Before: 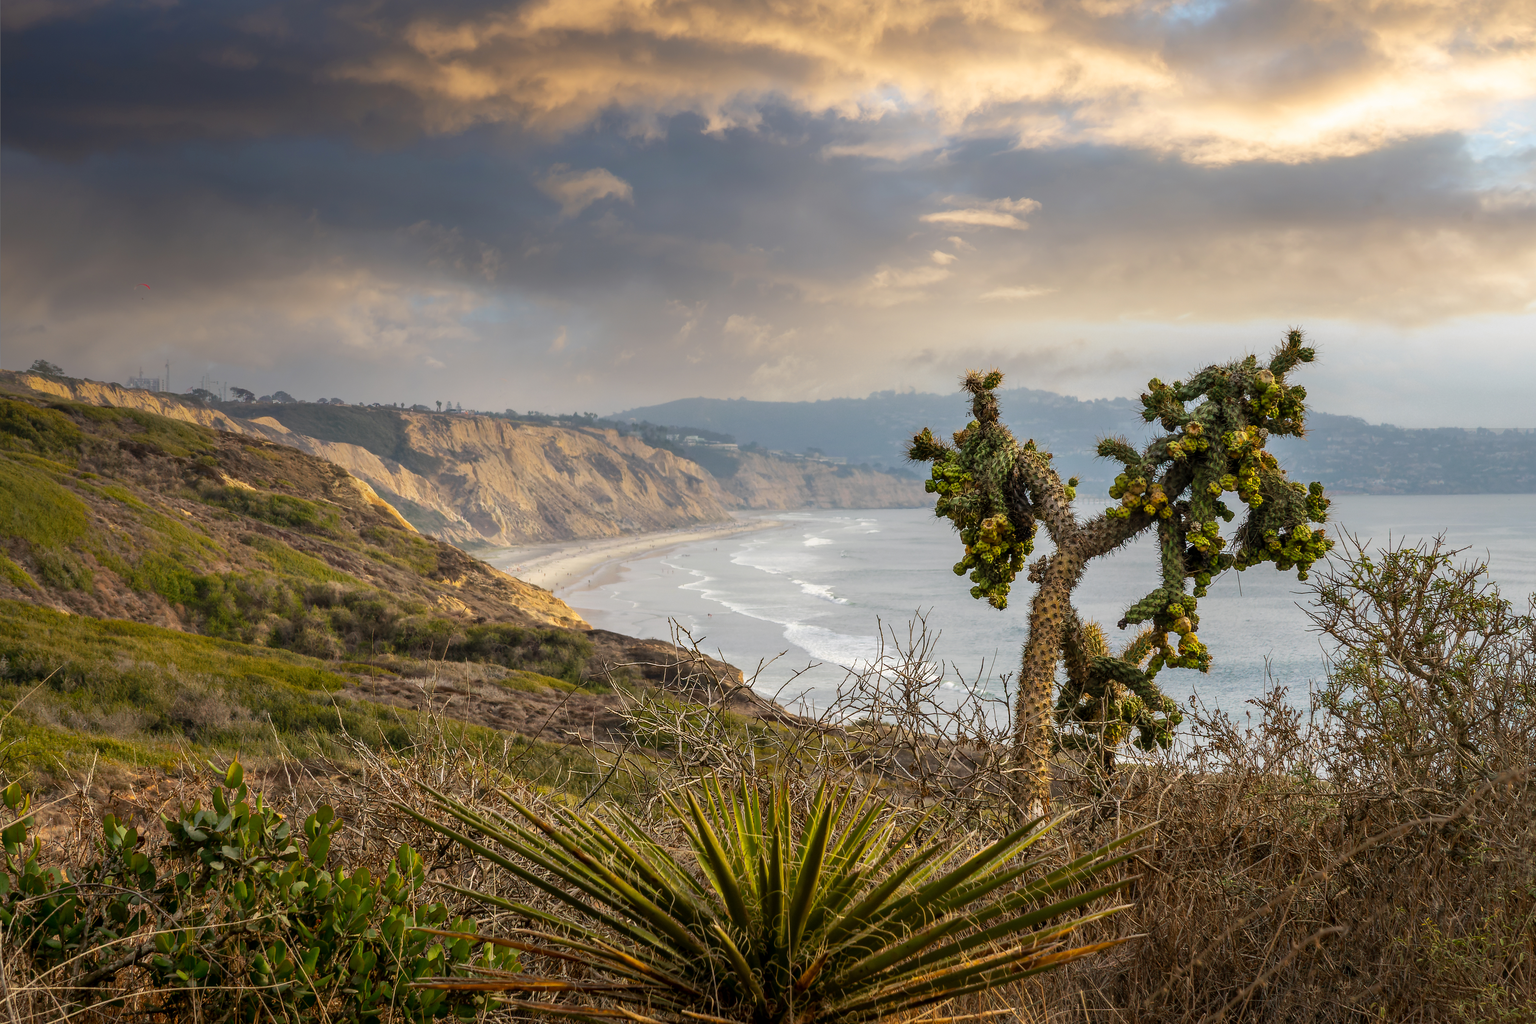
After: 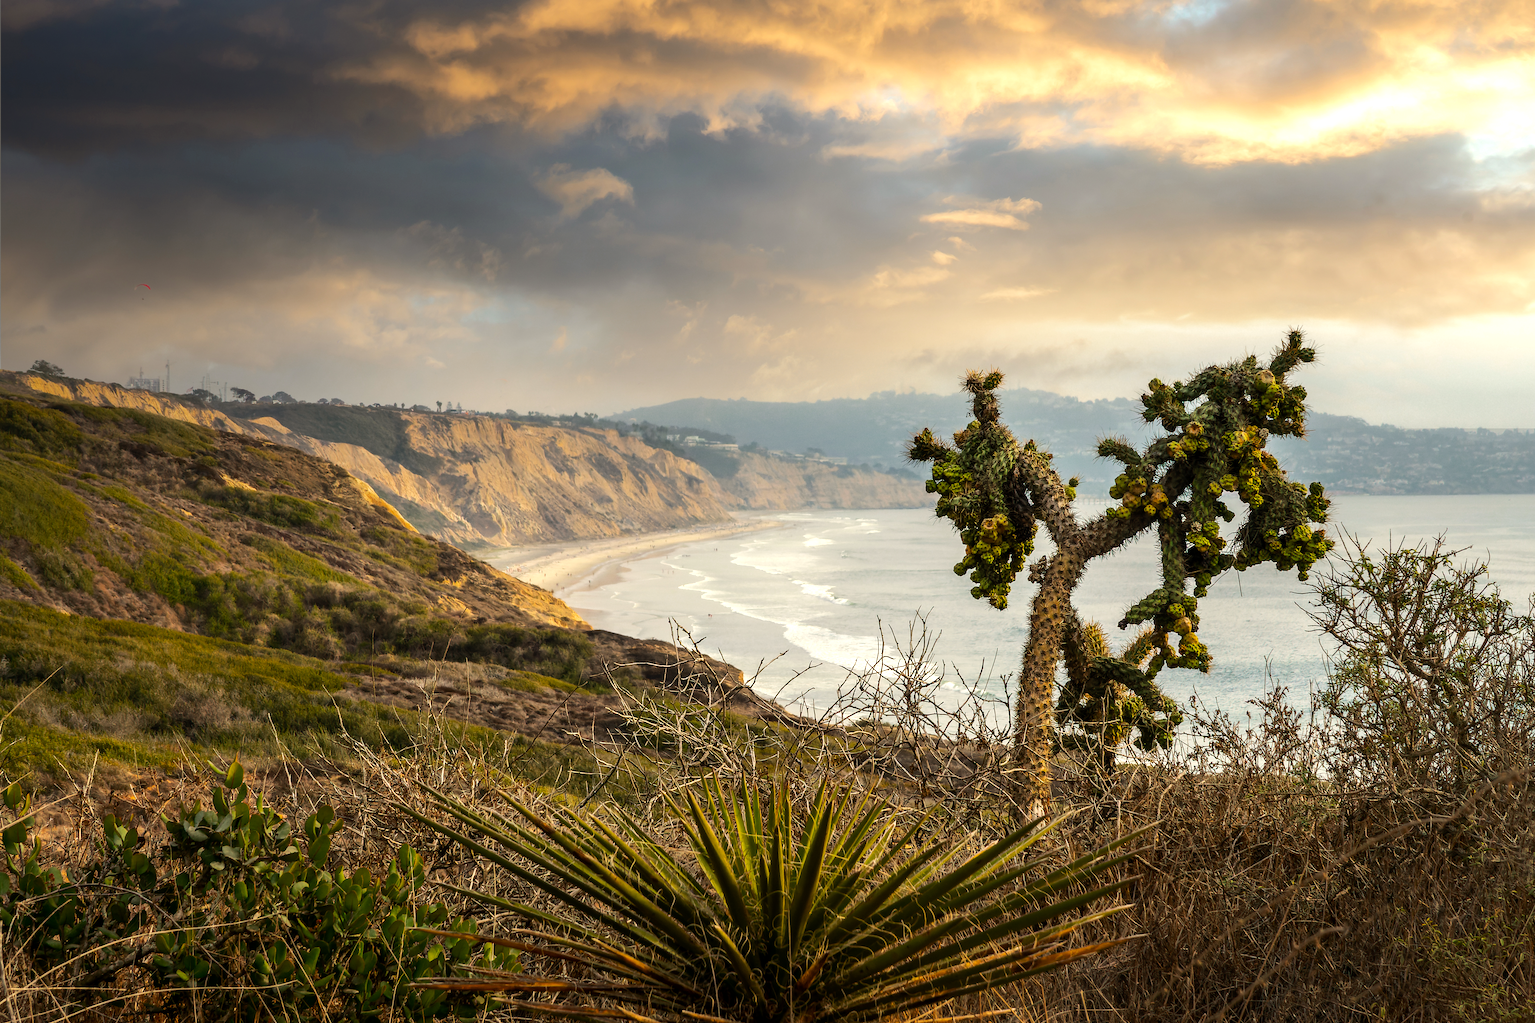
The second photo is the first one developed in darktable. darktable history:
tone equalizer: -8 EV -0.75 EV, -7 EV -0.7 EV, -6 EV -0.6 EV, -5 EV -0.4 EV, -3 EV 0.4 EV, -2 EV 0.6 EV, -1 EV 0.7 EV, +0 EV 0.75 EV, edges refinement/feathering 500, mask exposure compensation -1.57 EV, preserve details no
white balance: red 1.029, blue 0.92
levels: mode automatic
color zones: curves: ch0 [(0, 0.425) (0.143, 0.422) (0.286, 0.42) (0.429, 0.419) (0.571, 0.419) (0.714, 0.42) (0.857, 0.422) (1, 0.425)]
